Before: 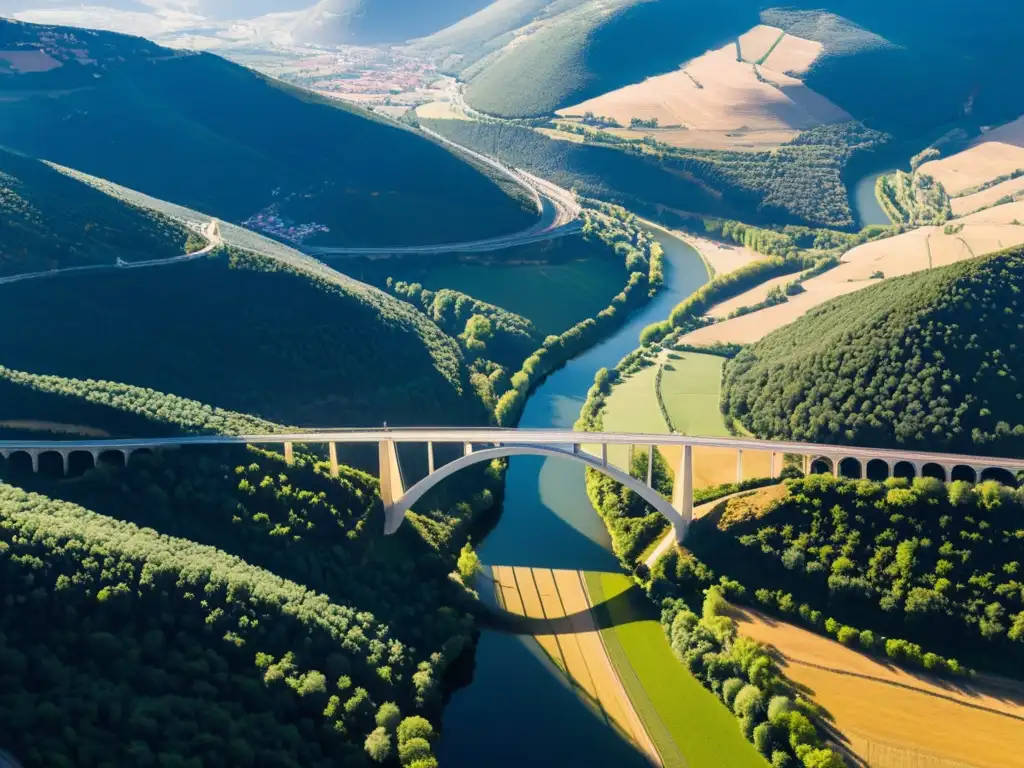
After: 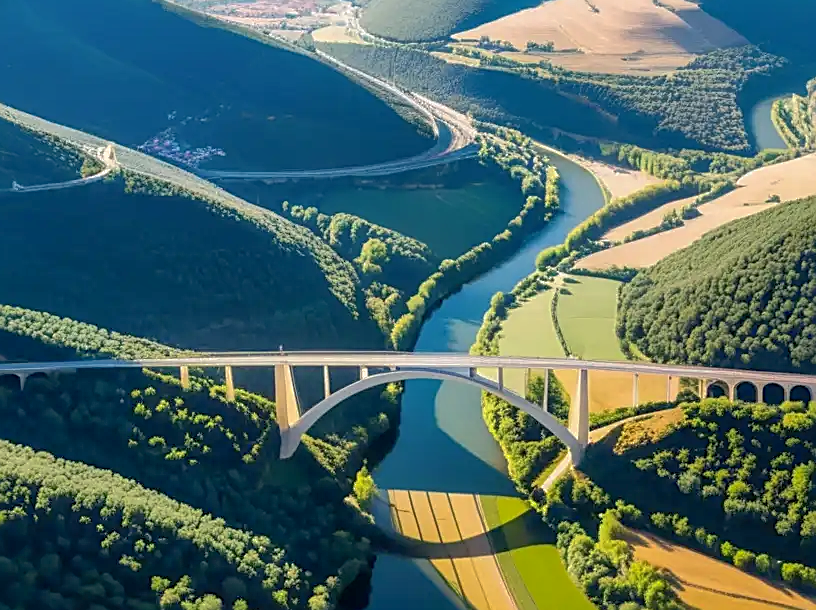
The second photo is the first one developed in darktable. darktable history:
shadows and highlights: on, module defaults
exposure: compensate highlight preservation false
crop and rotate: left 10.175%, top 9.993%, right 10.091%, bottom 10.466%
local contrast: on, module defaults
sharpen: on, module defaults
